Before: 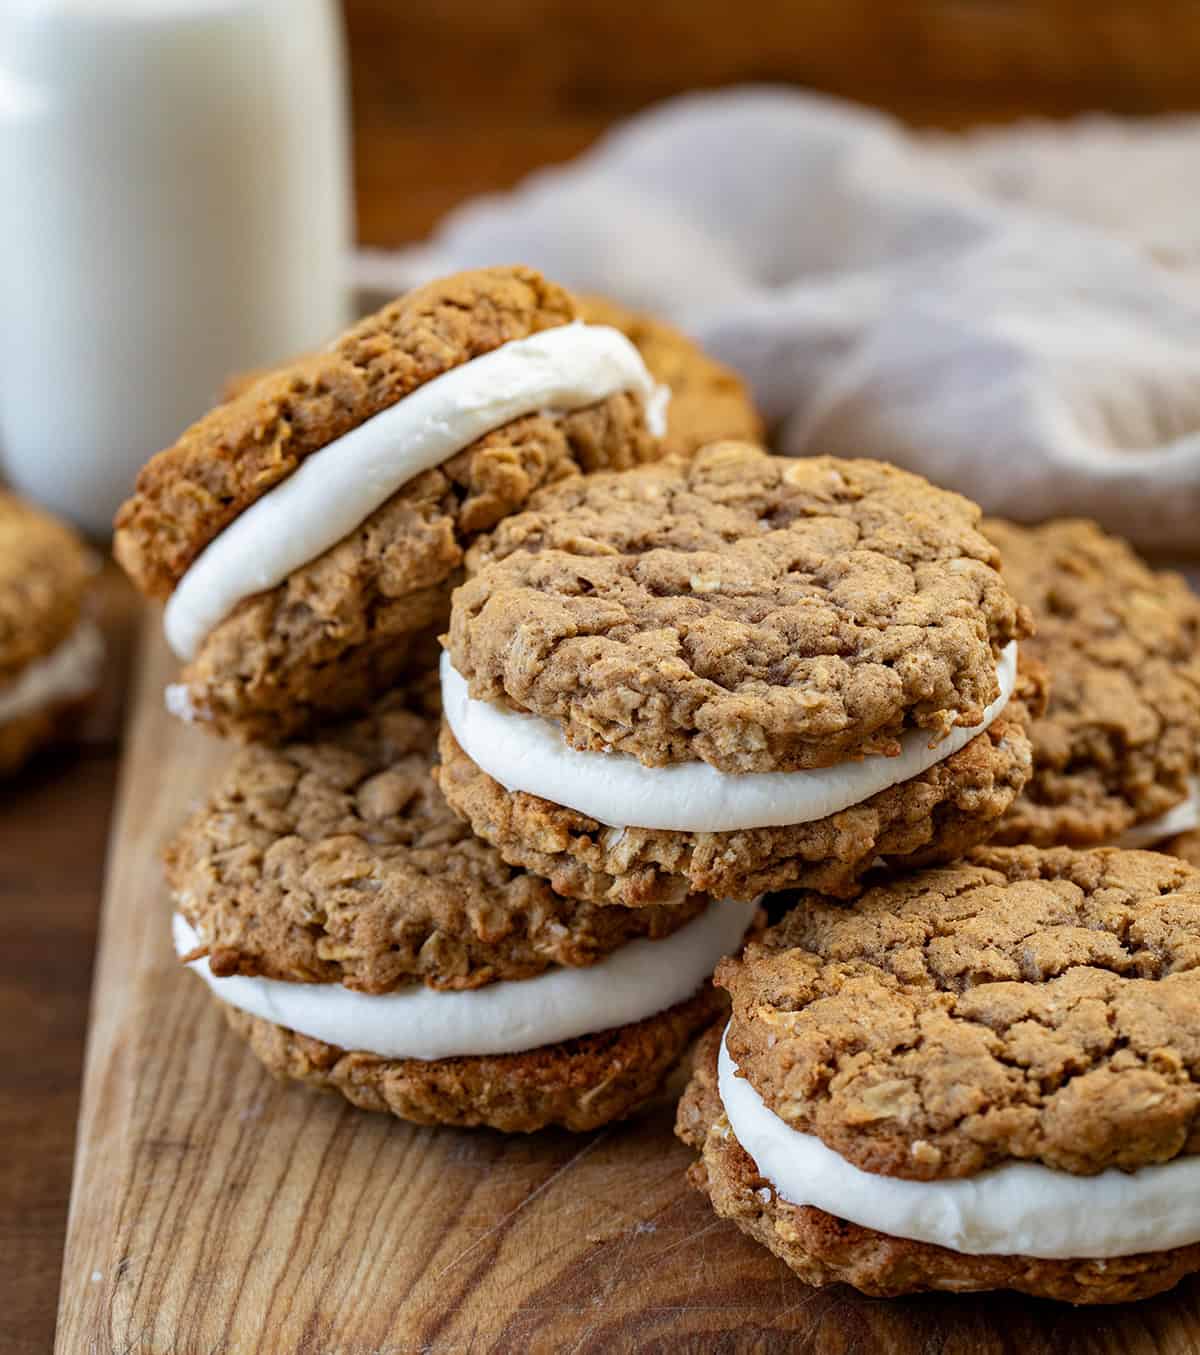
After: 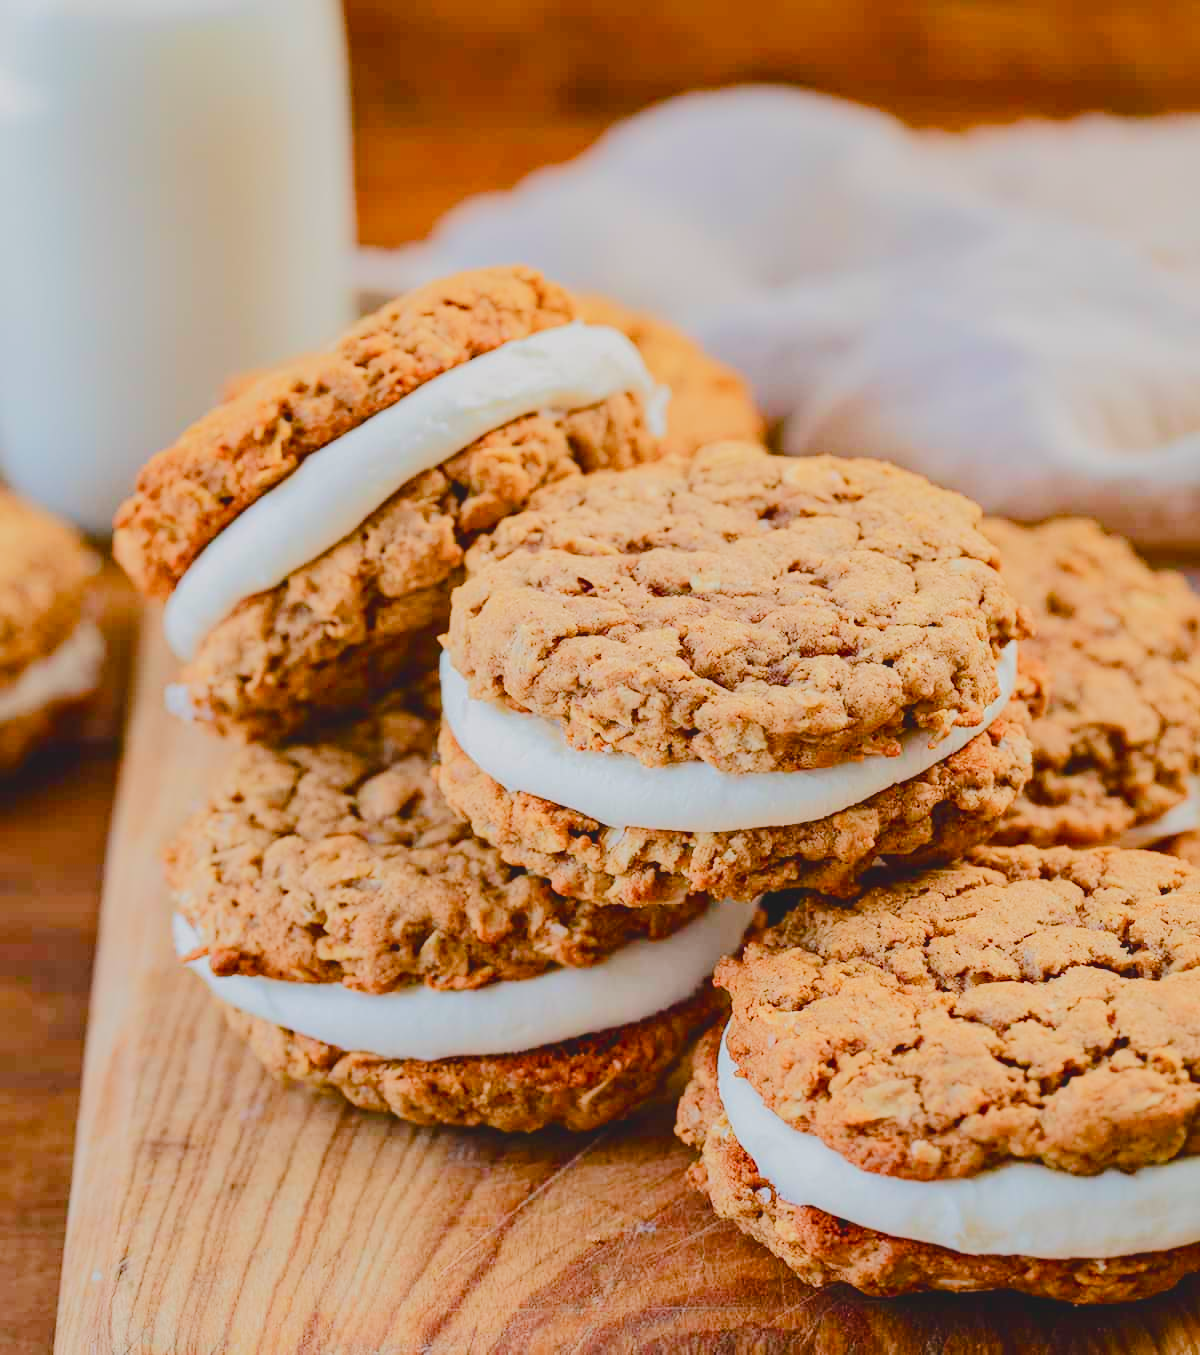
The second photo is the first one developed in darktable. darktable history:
color balance rgb: highlights gain › chroma 0.28%, highlights gain › hue 331.36°, global offset › luminance 0.475%, perceptual saturation grading › global saturation 20%, perceptual saturation grading › highlights -49.832%, perceptual saturation grading › shadows 26.172%, global vibrance 24.4%, contrast -24.588%
tone equalizer: -7 EV 0.156 EV, -6 EV 0.597 EV, -5 EV 1.18 EV, -4 EV 1.33 EV, -3 EV 1.18 EV, -2 EV 0.6 EV, -1 EV 0.164 EV, edges refinement/feathering 500, mask exposure compensation -1.57 EV, preserve details no
